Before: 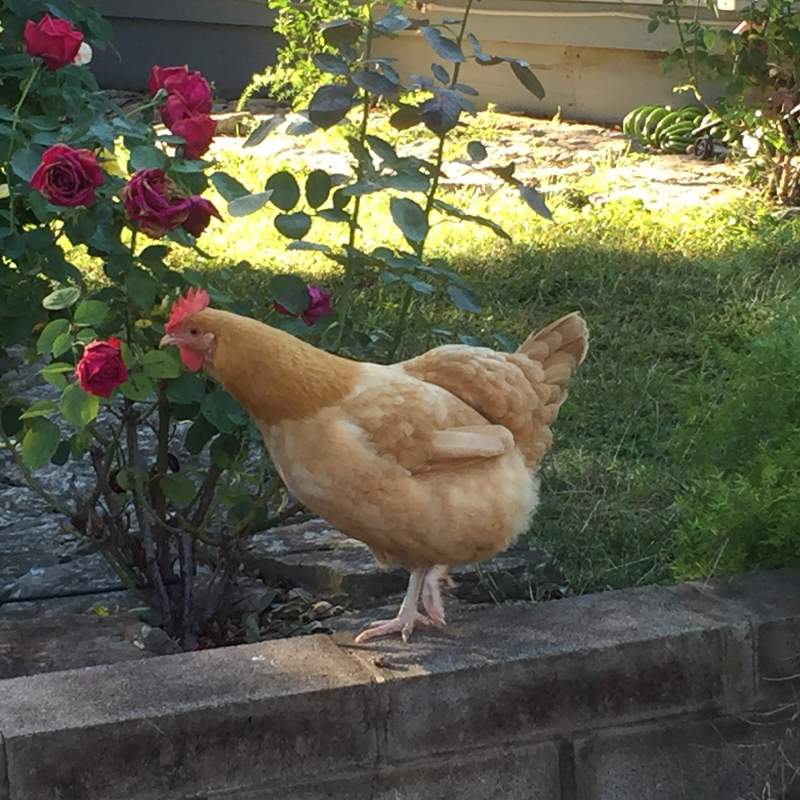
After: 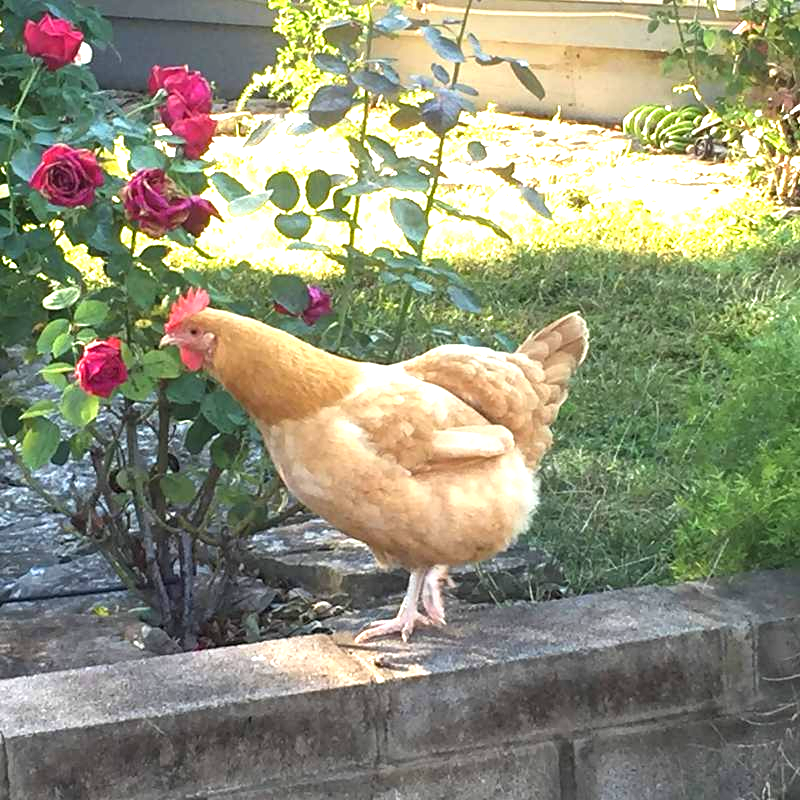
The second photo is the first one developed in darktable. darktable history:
exposure: black level correction 0, exposure 1.6 EV, compensate exposure bias true, compensate highlight preservation false
contrast equalizer: y [[0.5, 0.504, 0.515, 0.527, 0.535, 0.534], [0.5 ×6], [0.491, 0.387, 0.179, 0.068, 0.068, 0.068], [0 ×5, 0.023], [0 ×6]]
